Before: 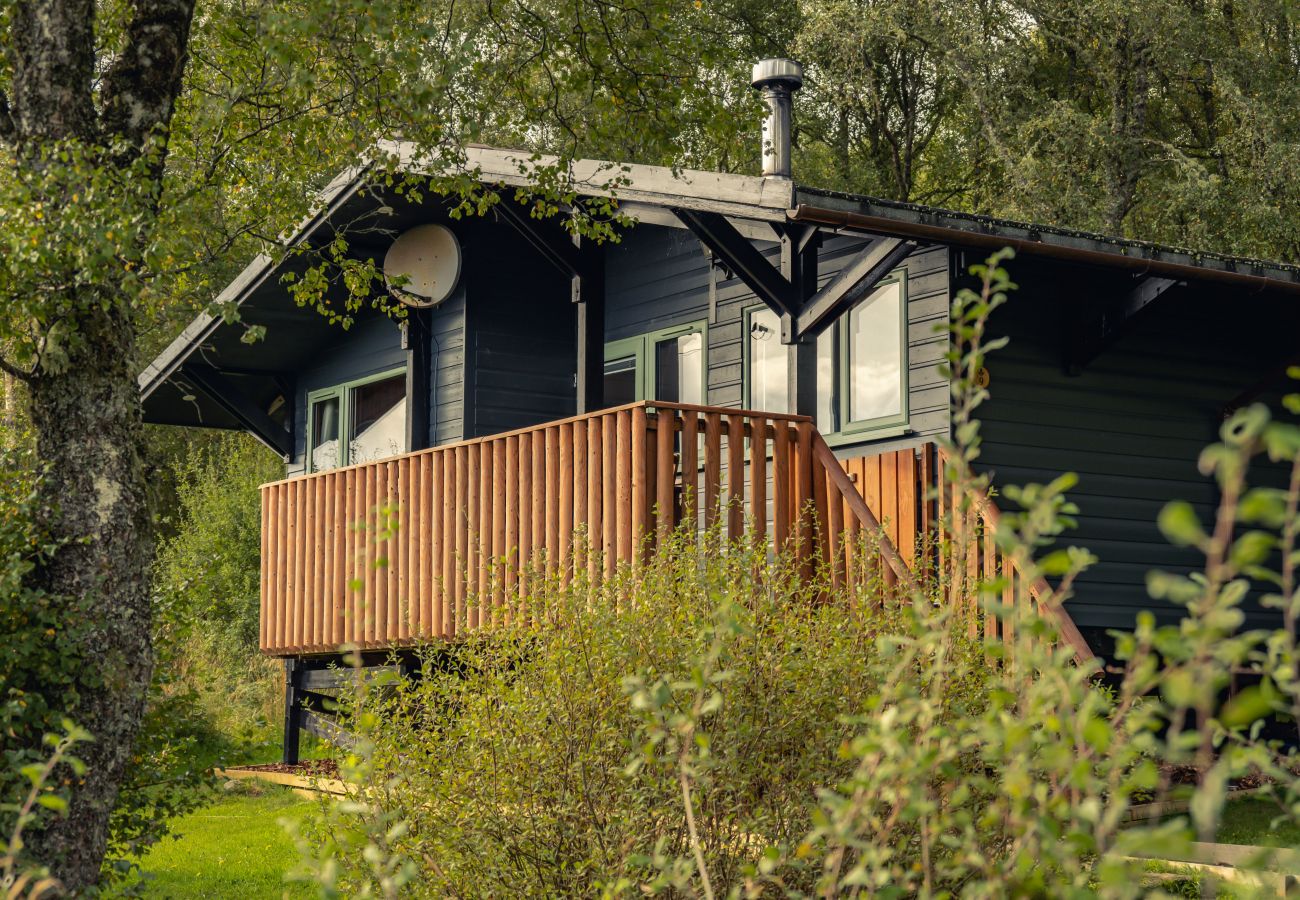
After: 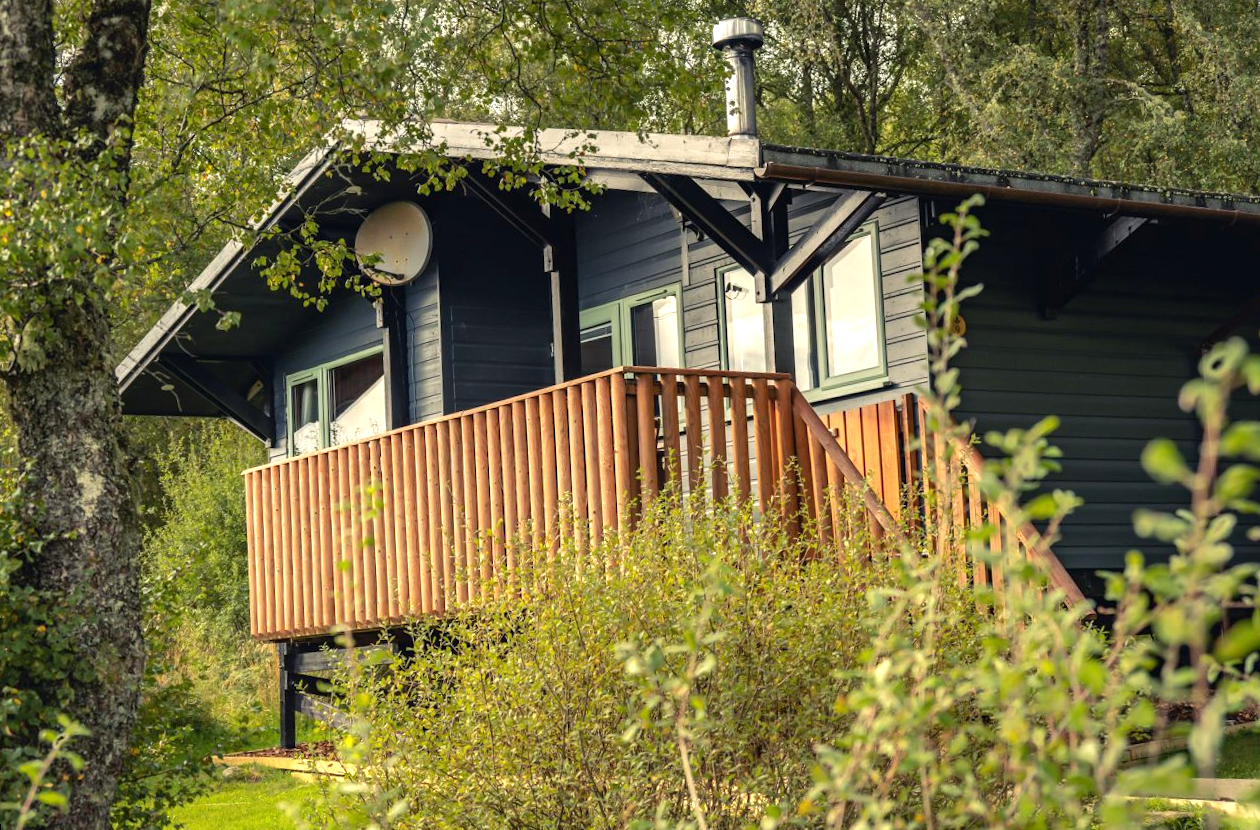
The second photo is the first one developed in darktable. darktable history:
exposure: black level correction 0, exposure 0.6 EV, compensate highlight preservation false
rotate and perspective: rotation -3°, crop left 0.031, crop right 0.968, crop top 0.07, crop bottom 0.93
